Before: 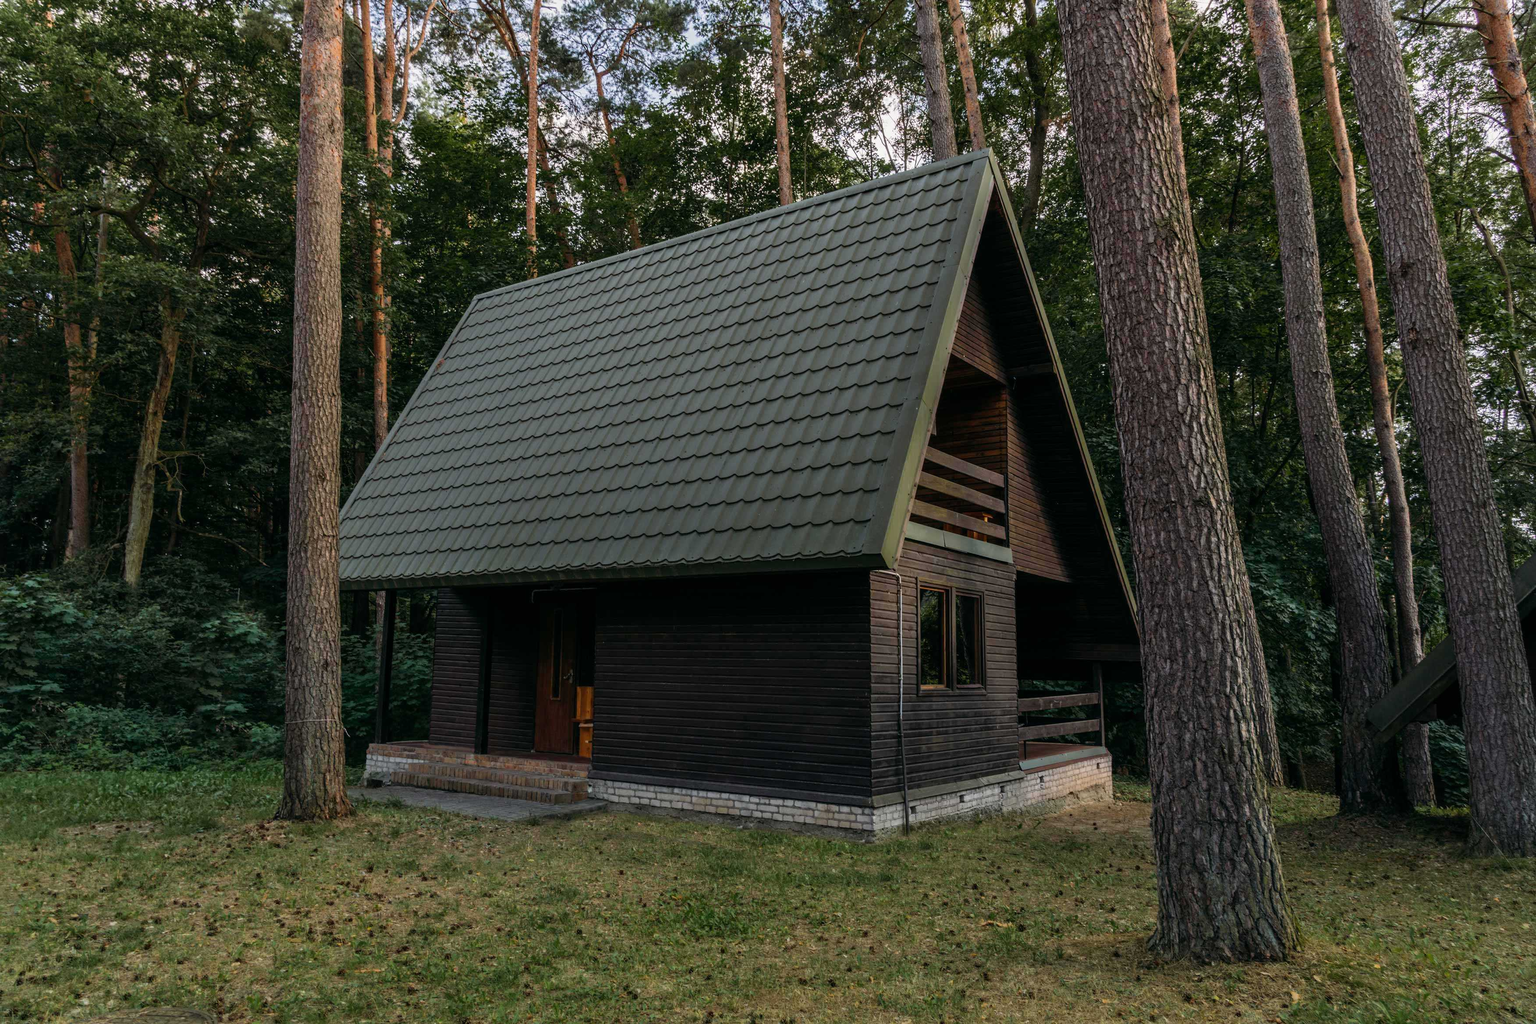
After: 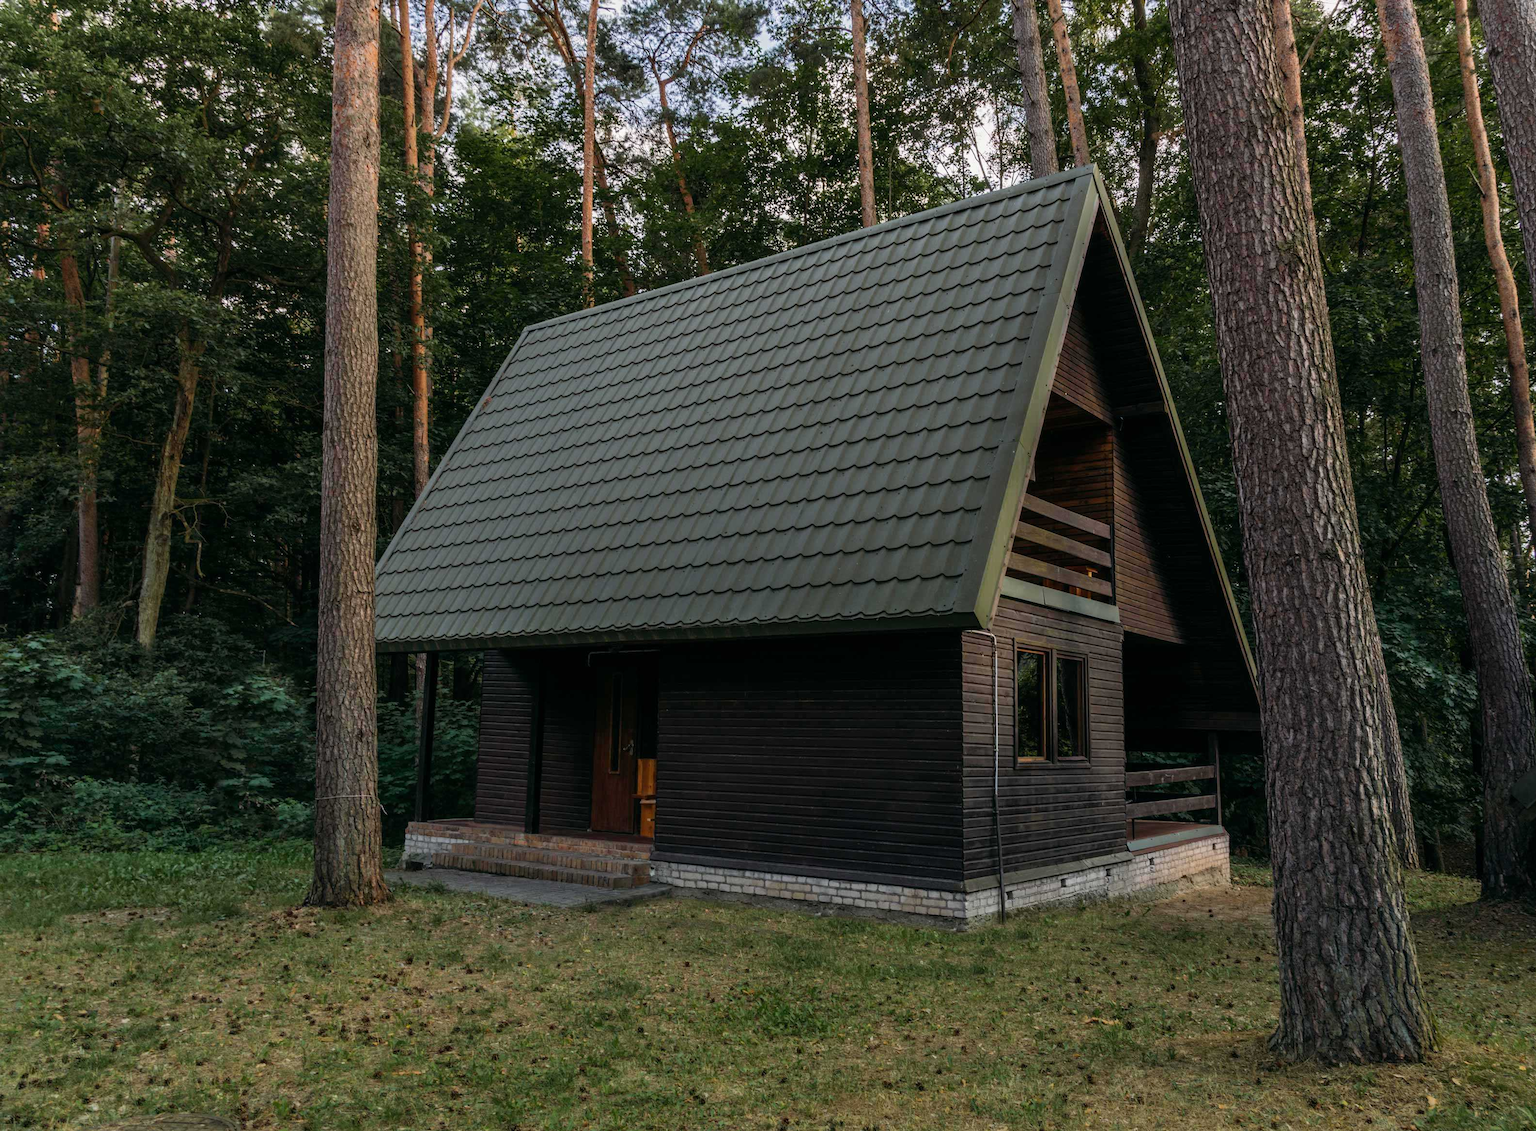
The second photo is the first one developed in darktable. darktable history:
crop: right 9.502%, bottom 0.03%
